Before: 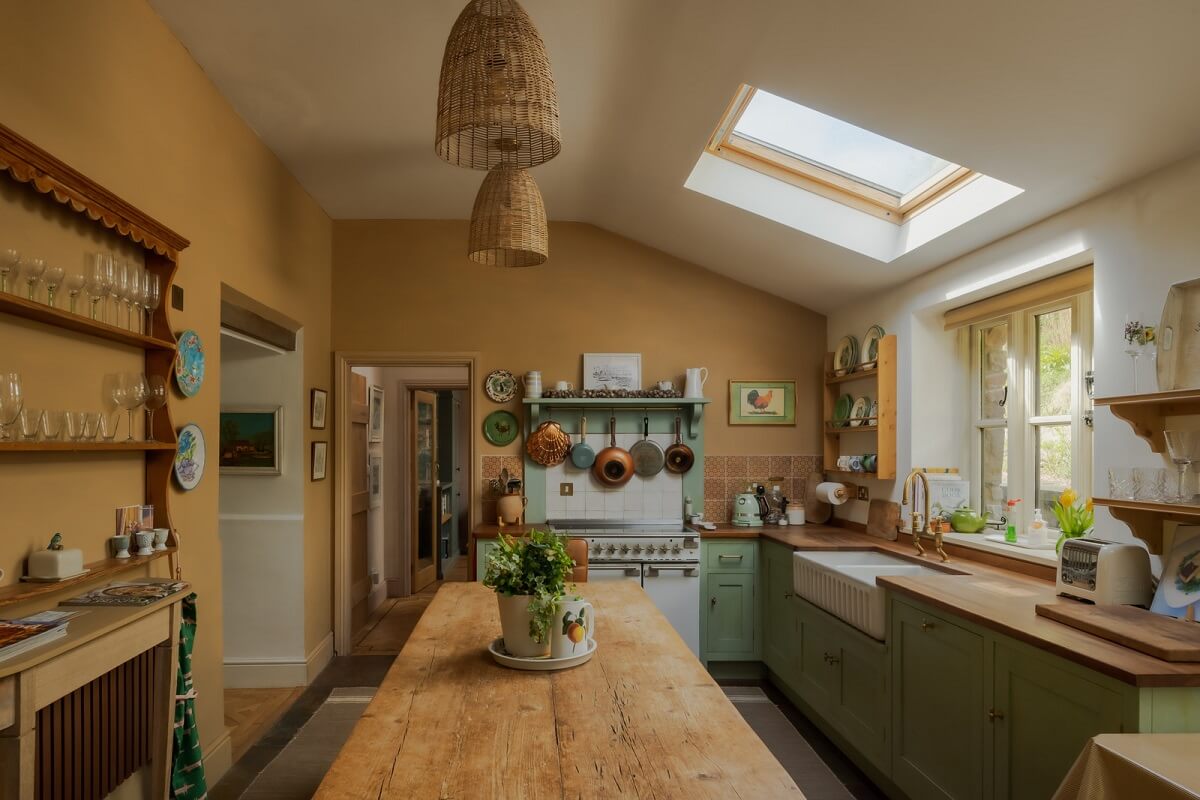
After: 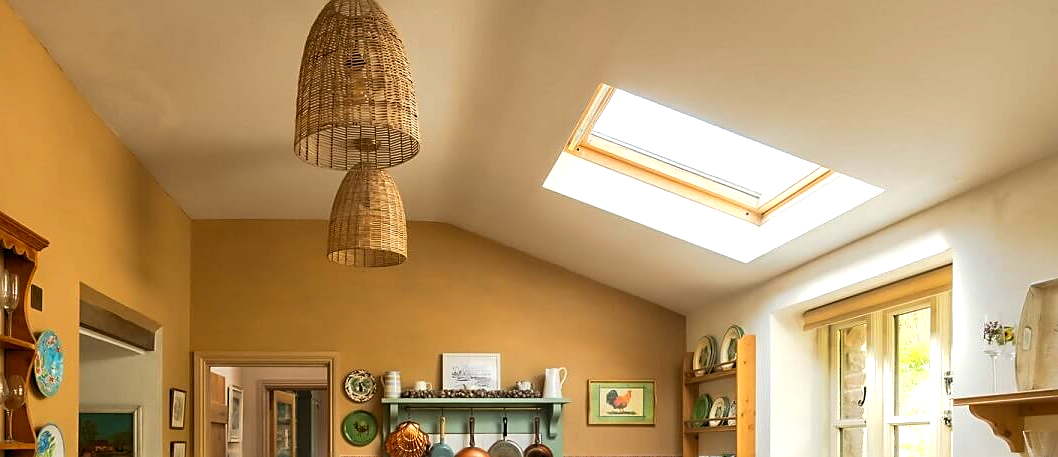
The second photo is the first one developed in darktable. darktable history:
levels: levels [0.026, 0.507, 0.987]
contrast brightness saturation: contrast 0.04, saturation 0.16
exposure: exposure 0.999 EV, compensate highlight preservation false
sharpen: on, module defaults
crop and rotate: left 11.812%, bottom 42.776%
